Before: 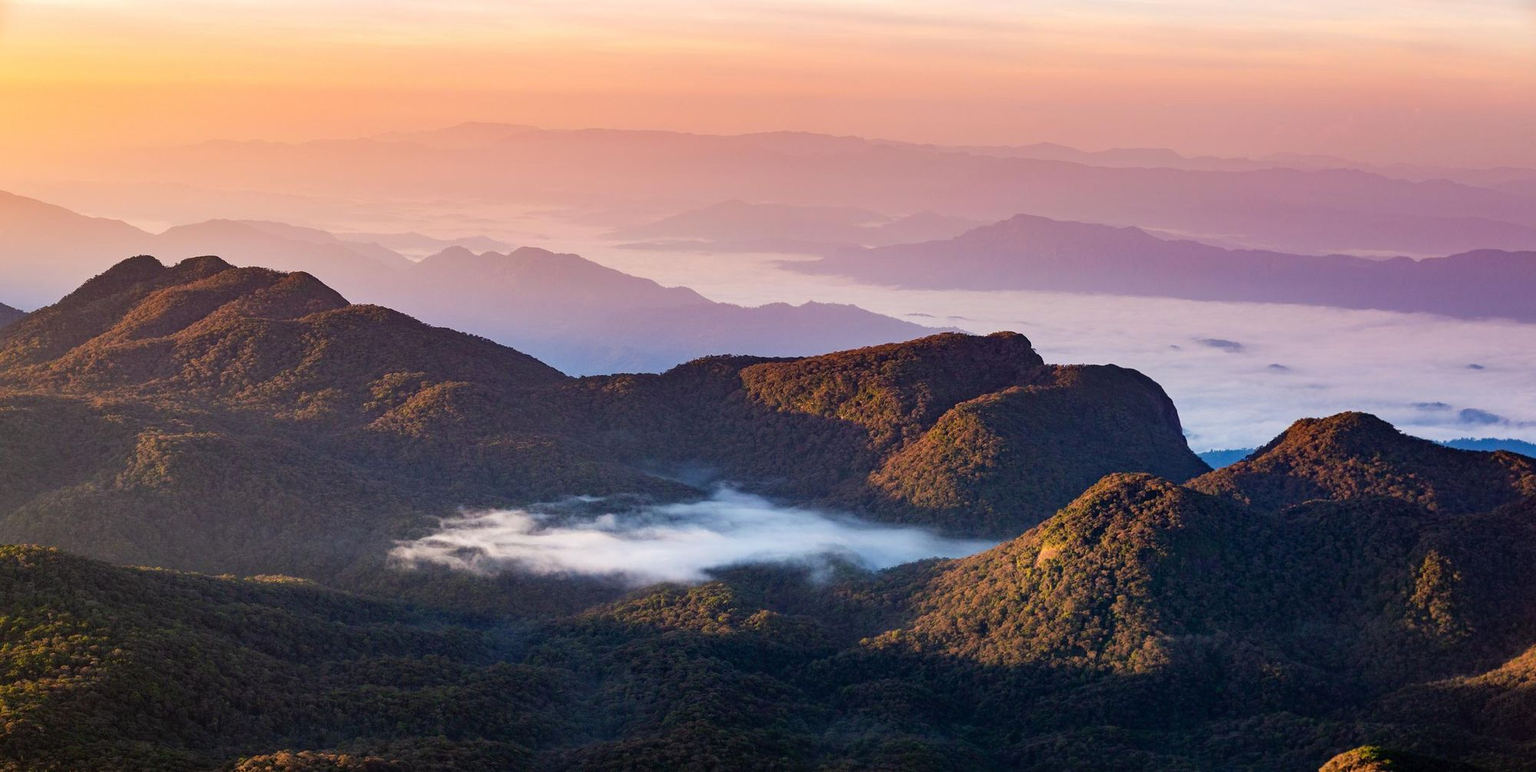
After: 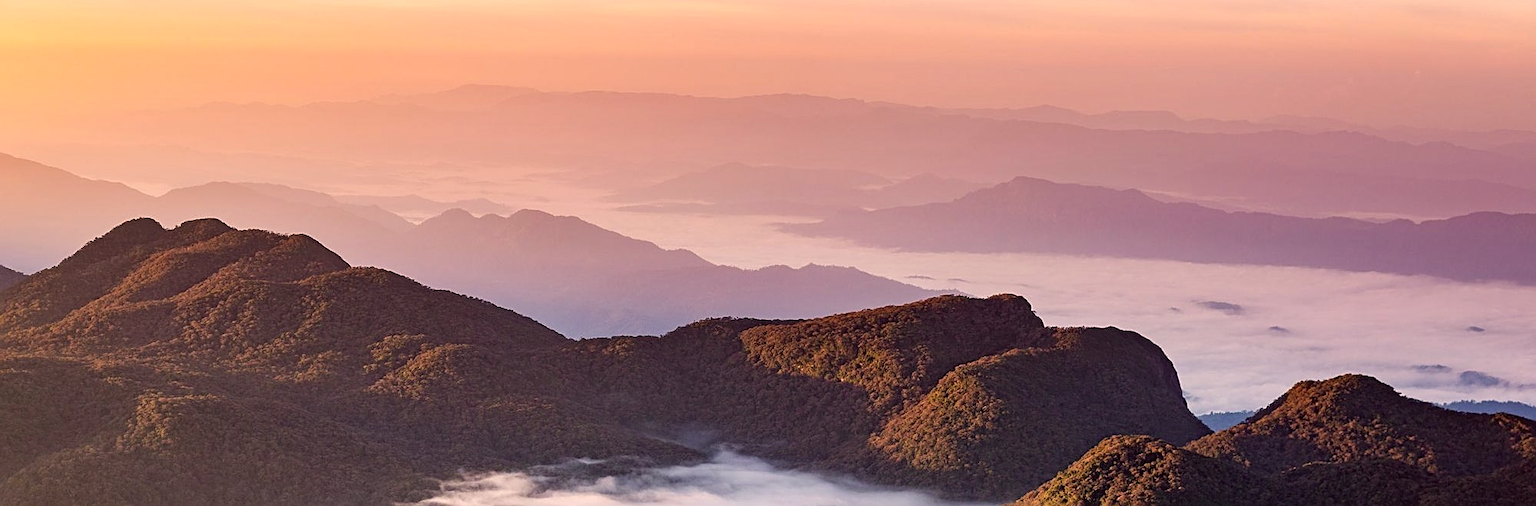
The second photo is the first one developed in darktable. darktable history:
color correction: highlights a* 10.24, highlights b* 9.77, shadows a* 8.39, shadows b* 8.21, saturation 0.795
sharpen: on, module defaults
crop and rotate: top 4.959%, bottom 29.304%
